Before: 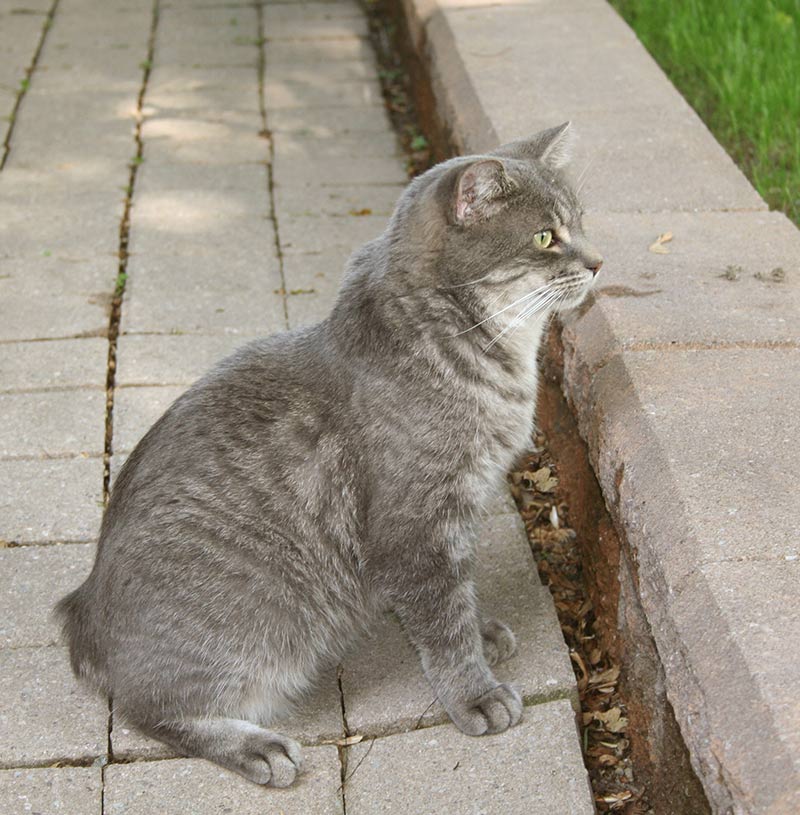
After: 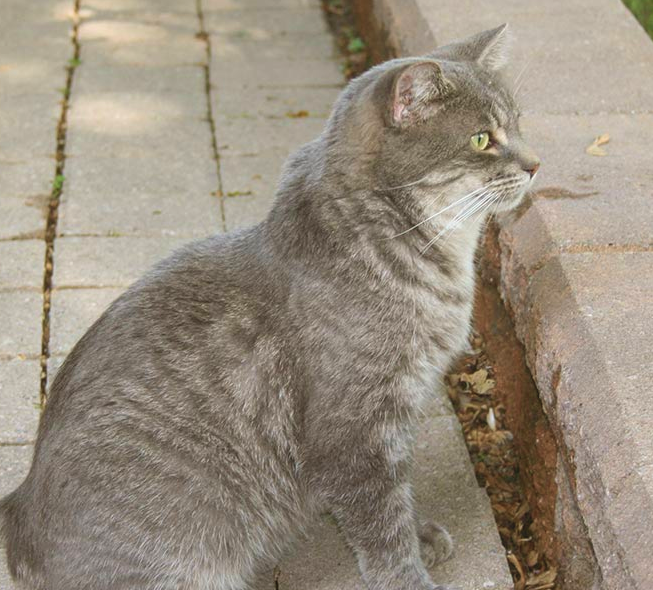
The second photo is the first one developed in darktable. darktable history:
velvia: on, module defaults
crop: left 7.915%, top 12.093%, right 10.369%, bottom 15.425%
local contrast: highlights 48%, shadows 1%, detail 100%
